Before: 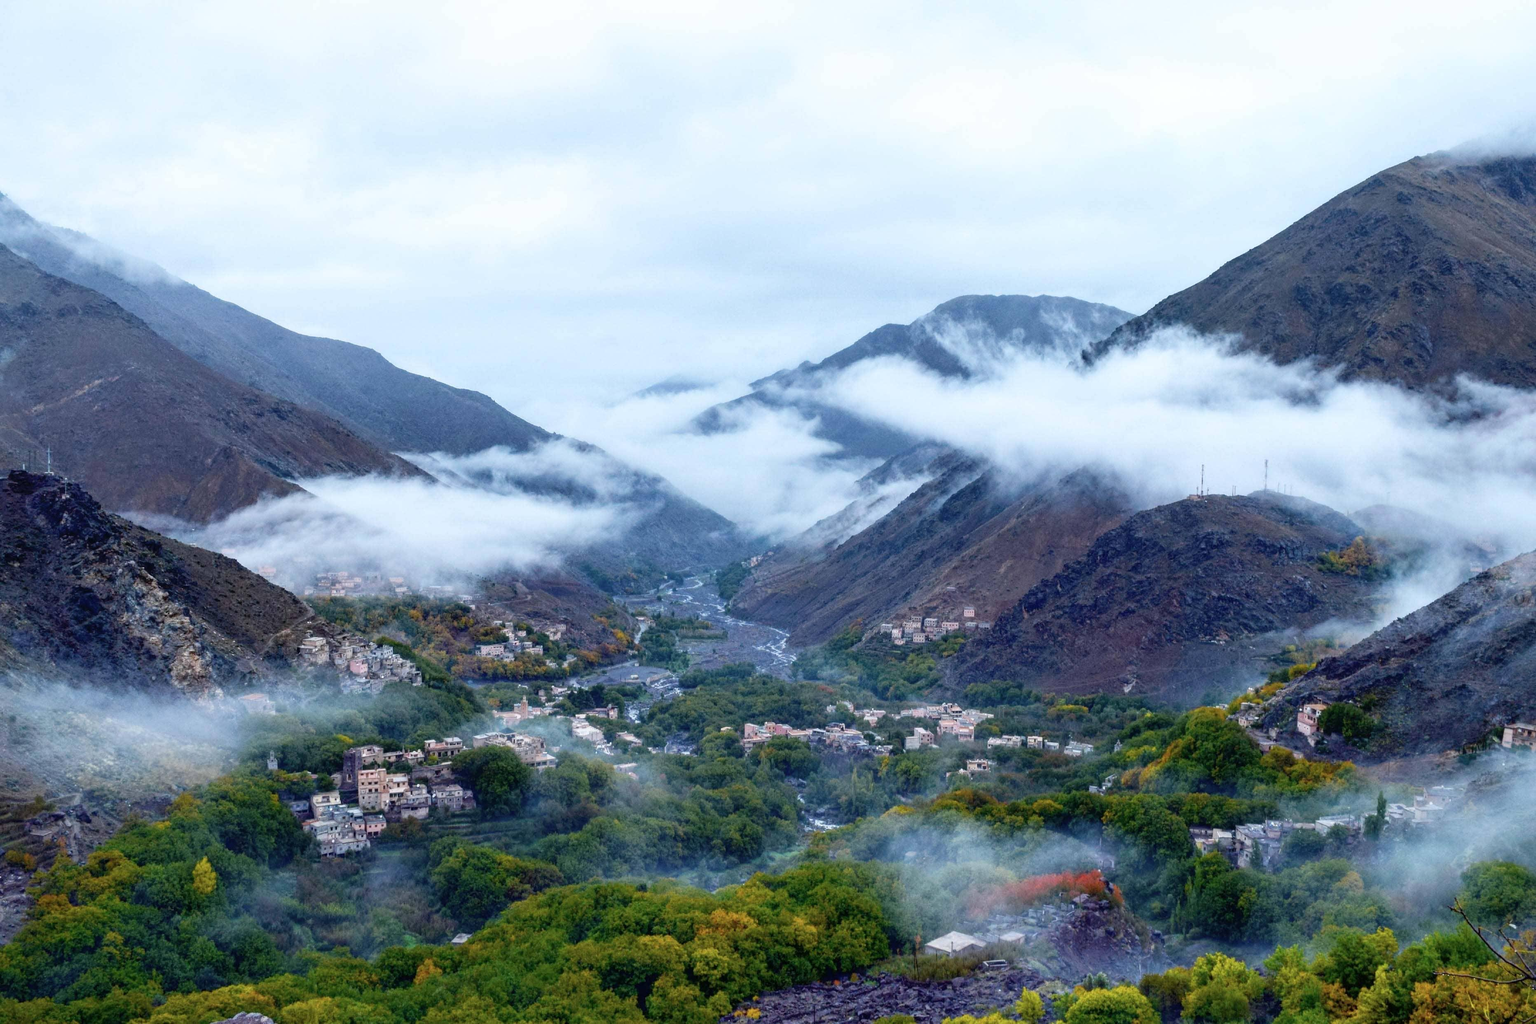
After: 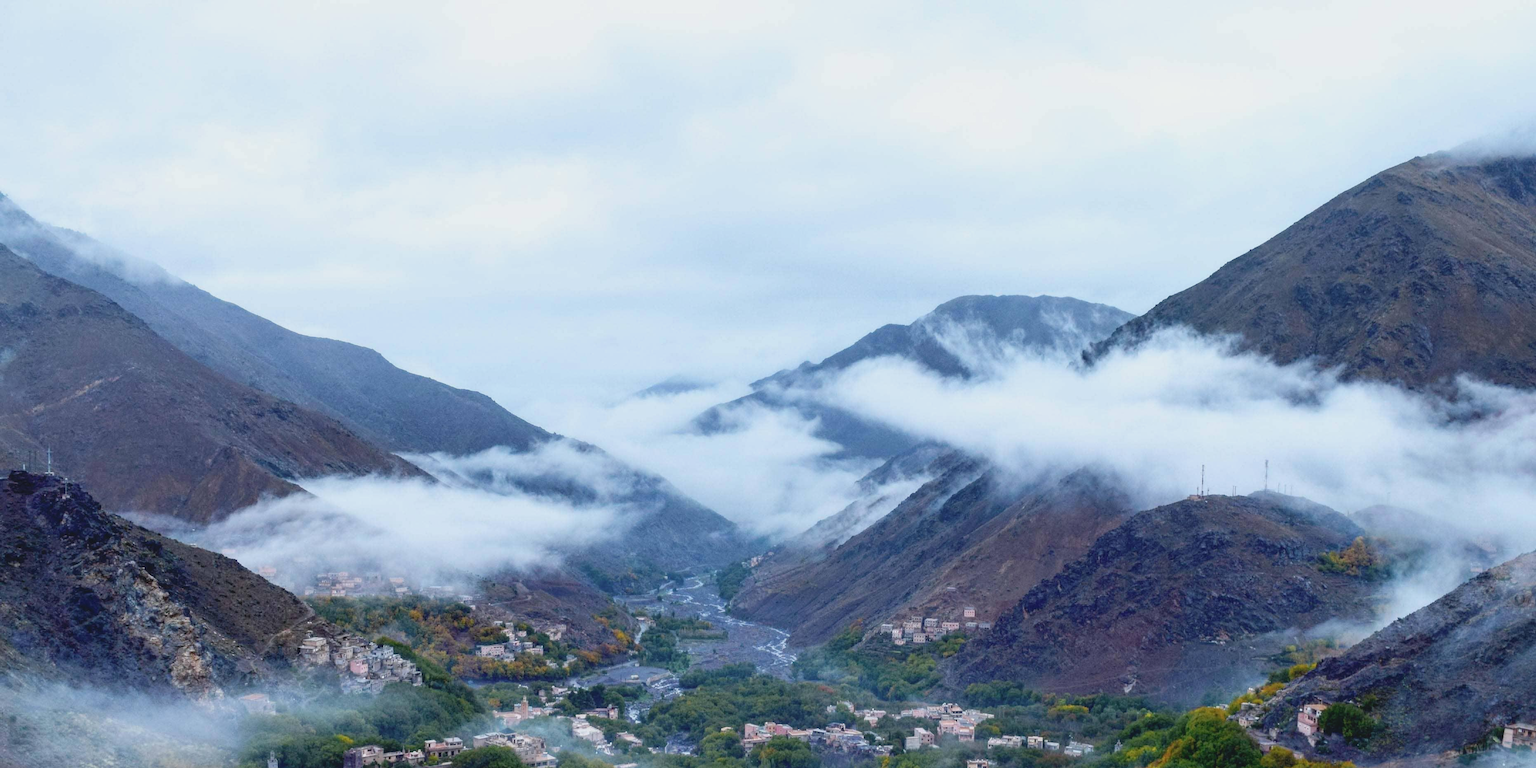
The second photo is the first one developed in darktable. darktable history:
crop: bottom 24.988%
contrast brightness saturation: contrast -0.11
